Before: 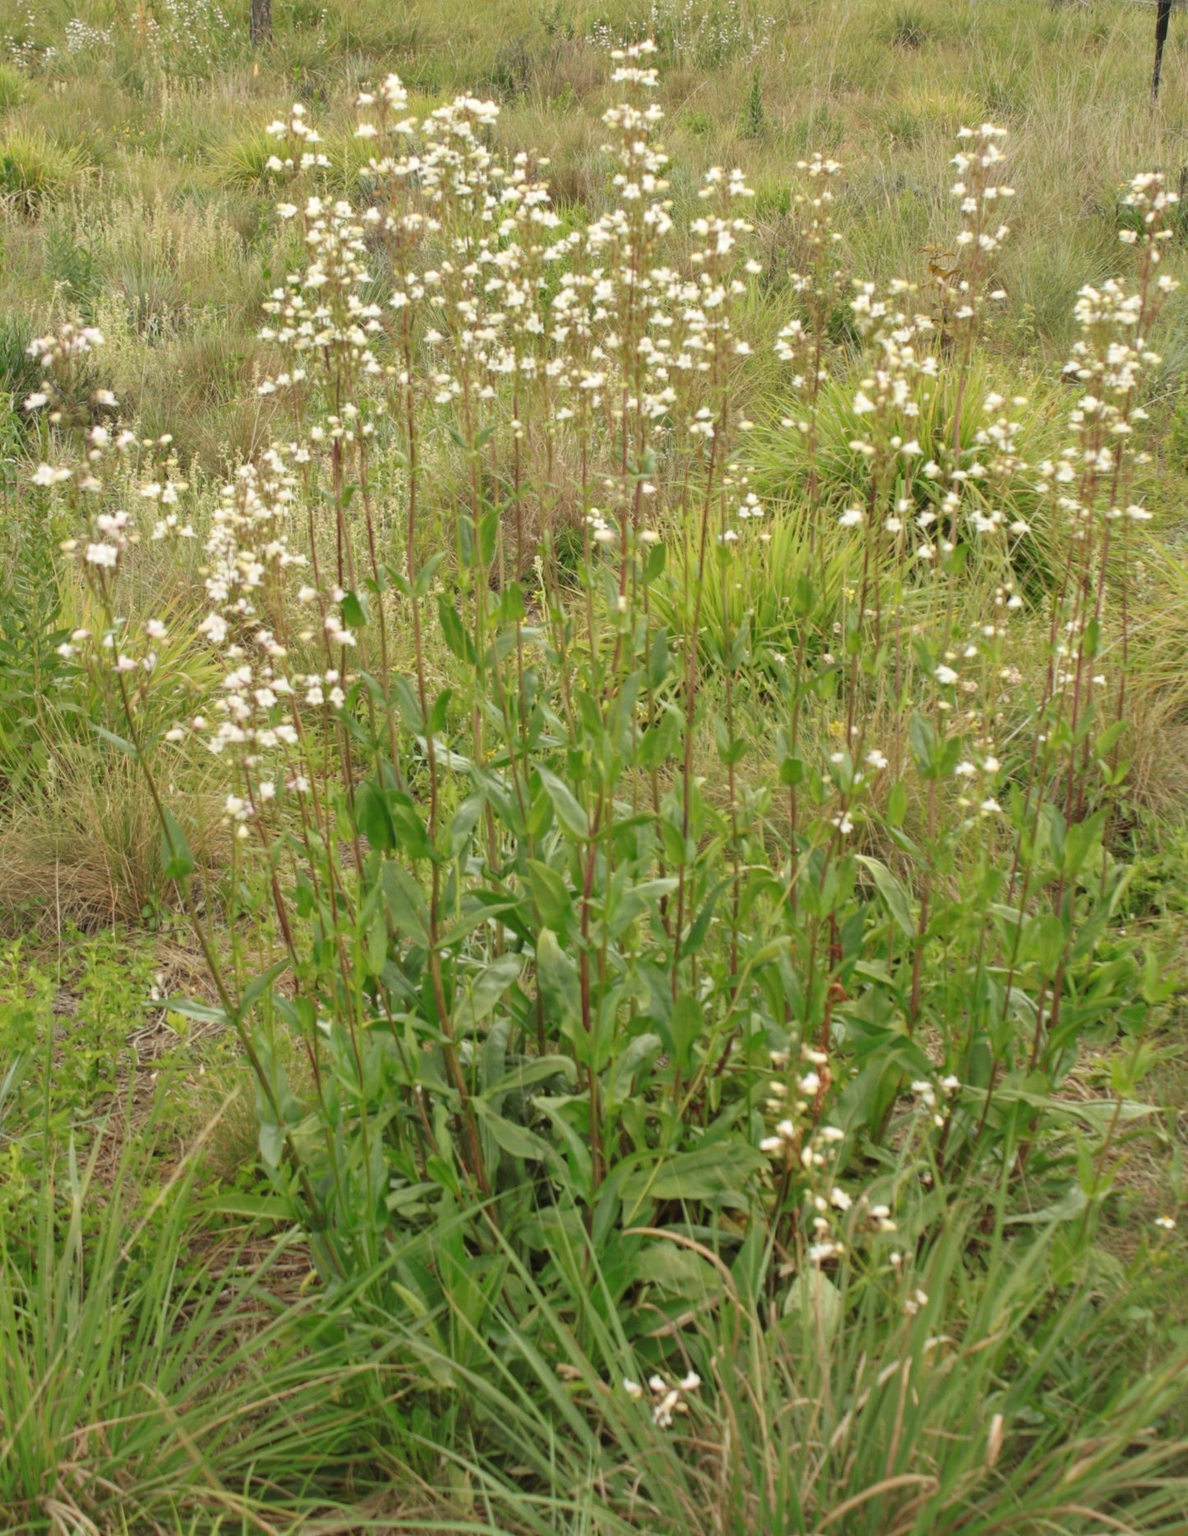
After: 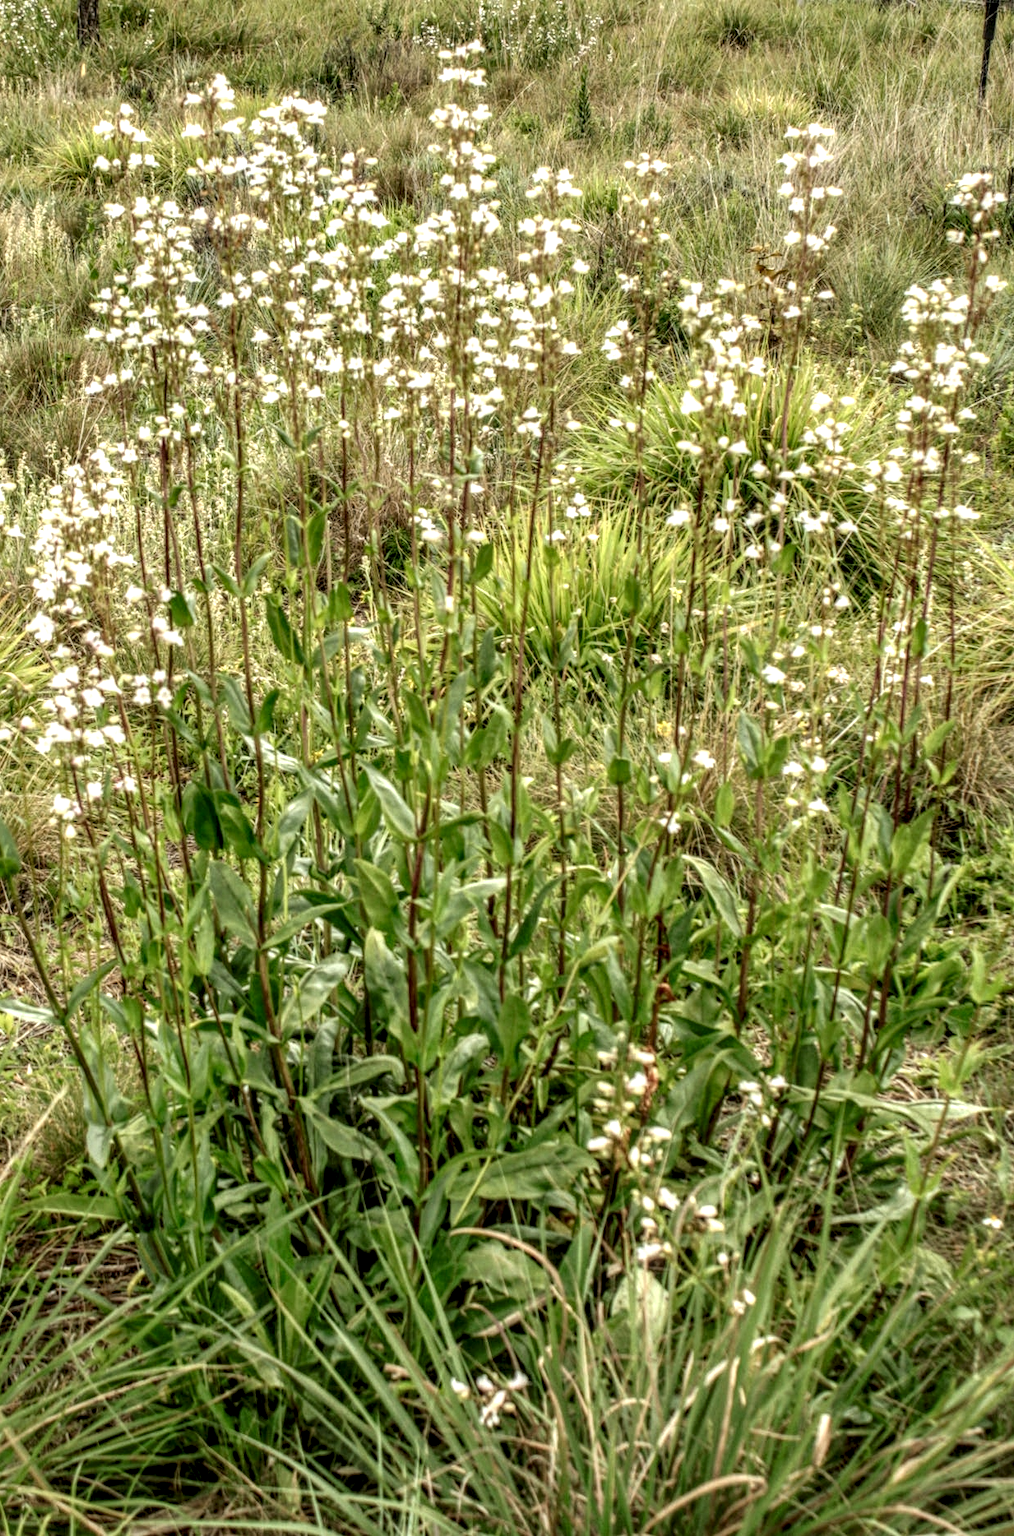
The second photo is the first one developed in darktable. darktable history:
crop and rotate: left 14.584%
local contrast: highlights 0%, shadows 0%, detail 300%, midtone range 0.3
